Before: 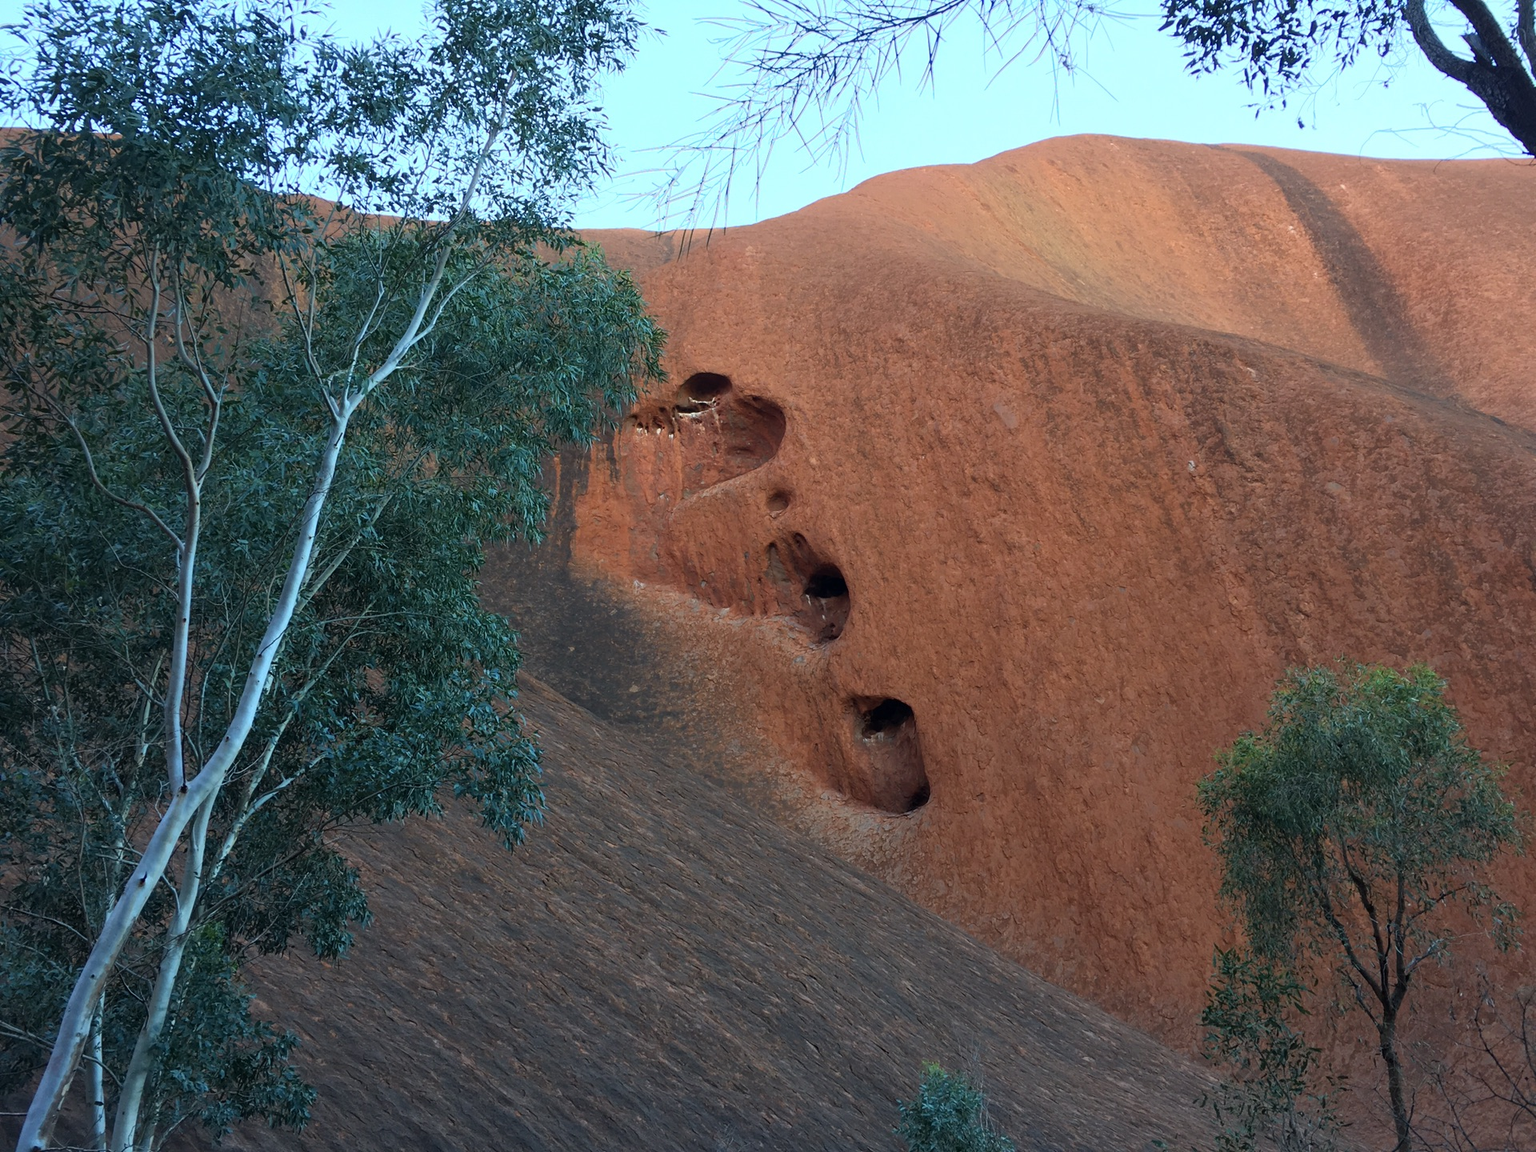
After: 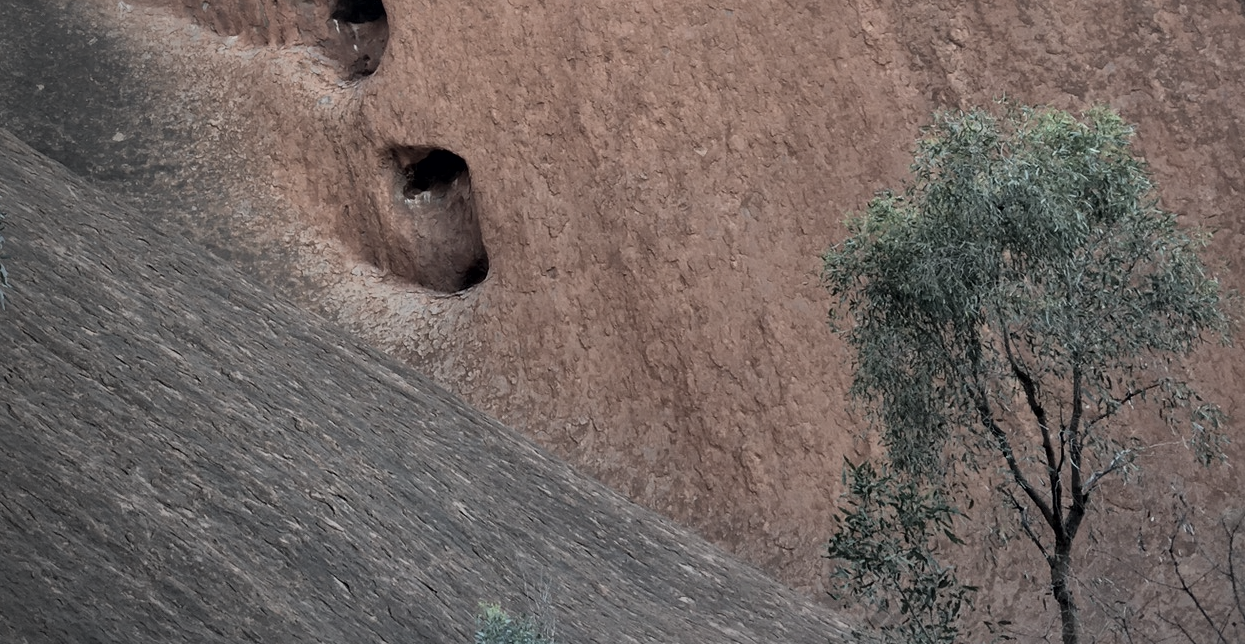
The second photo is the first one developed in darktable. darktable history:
contrast brightness saturation: brightness 0.188, saturation -0.486
vignetting: center (0.217, -0.242)
local contrast: mode bilateral grid, contrast 20, coarseness 51, detail 171%, midtone range 0.2
crop and rotate: left 35.125%, top 50.344%, bottom 4.933%
